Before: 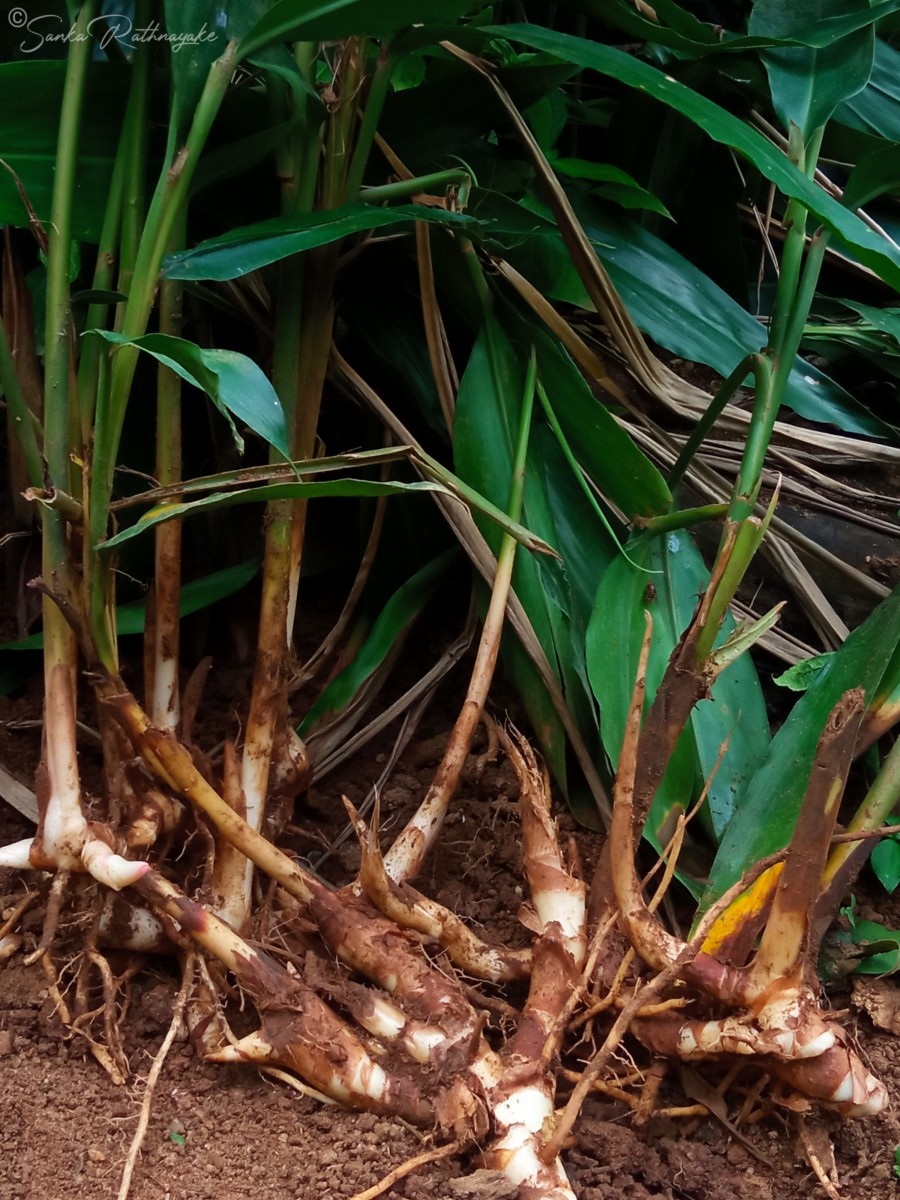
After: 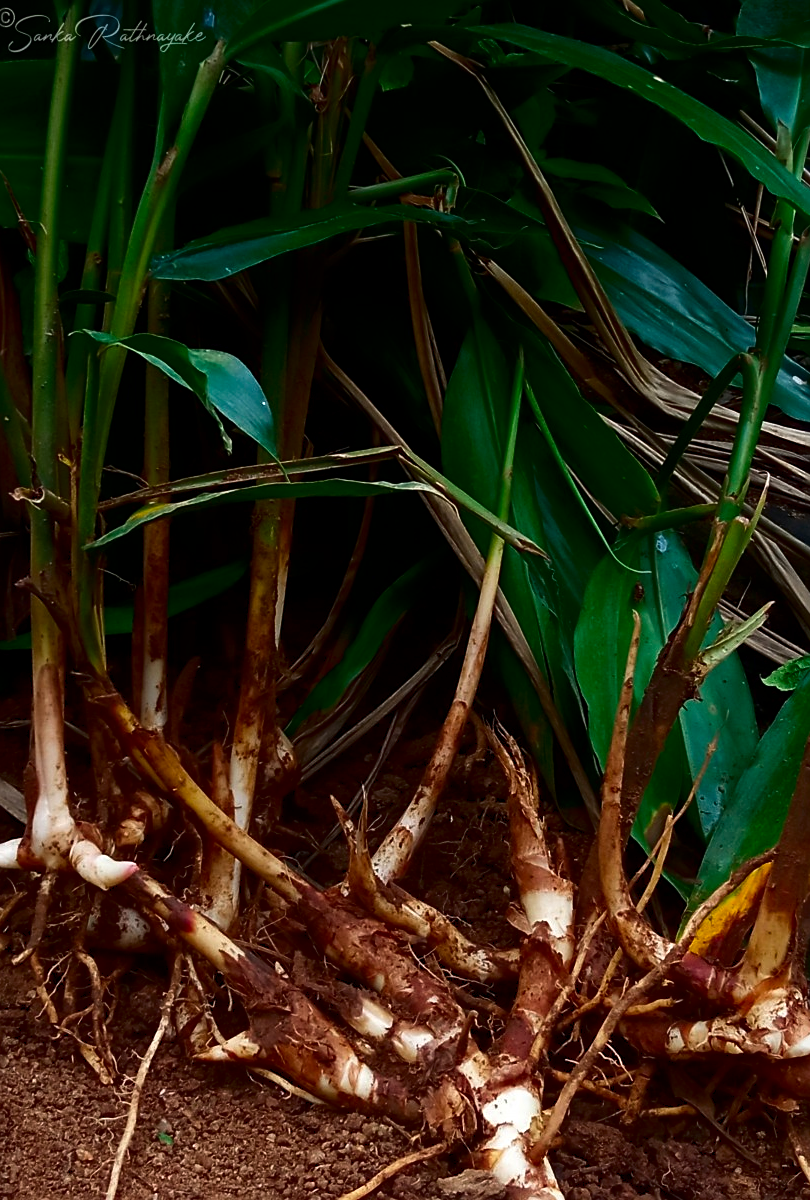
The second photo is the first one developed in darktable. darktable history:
crop and rotate: left 1.387%, right 8.51%
sharpen: amount 0.49
contrast brightness saturation: contrast 0.104, brightness -0.271, saturation 0.14
